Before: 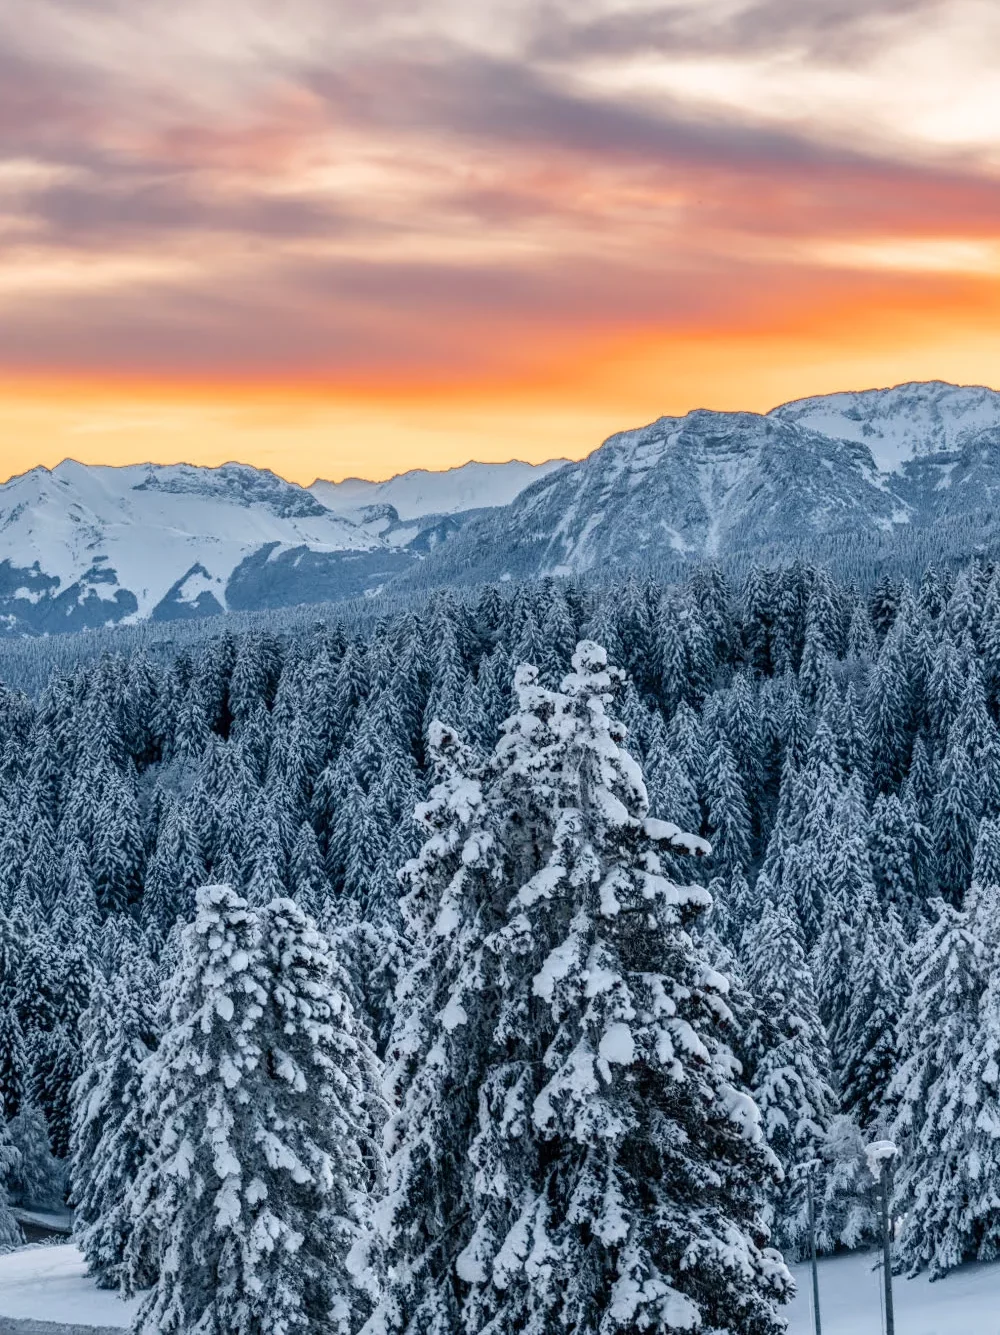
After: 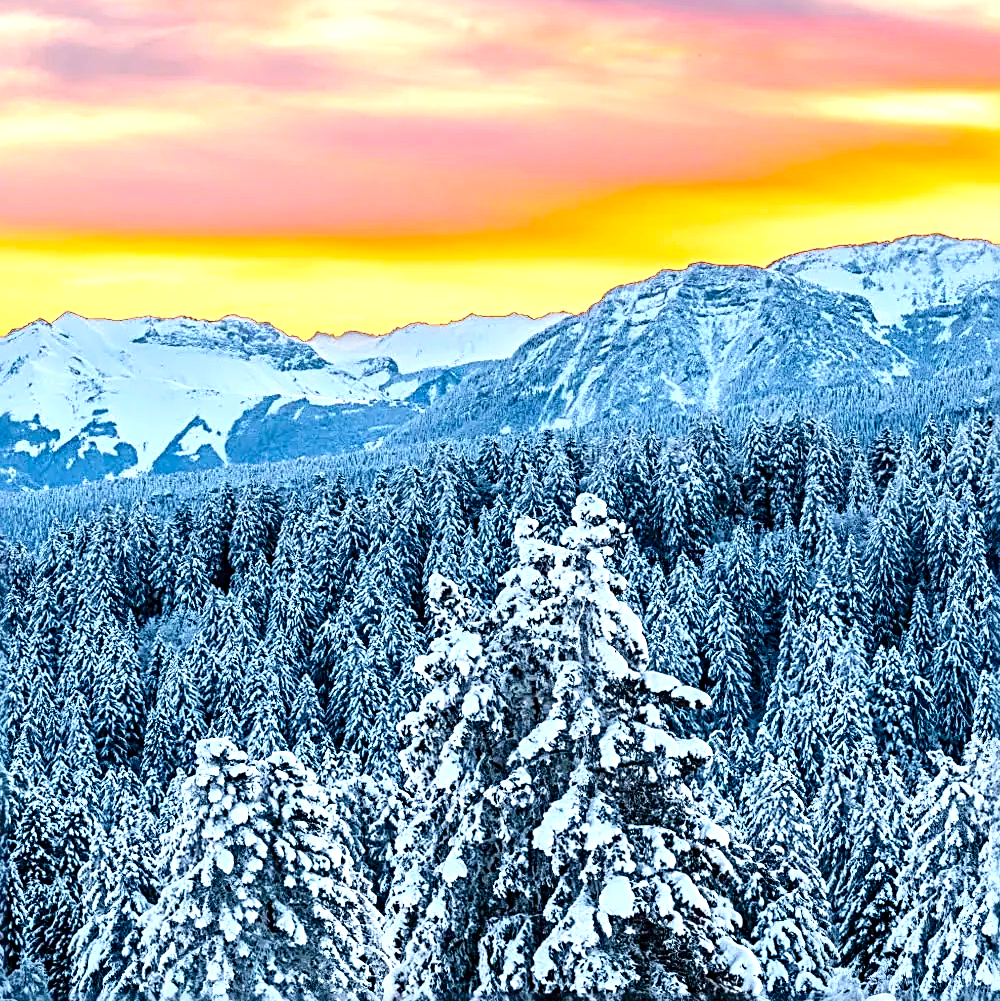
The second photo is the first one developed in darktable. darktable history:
exposure: black level correction 0, exposure 0.894 EV, compensate exposure bias true, compensate highlight preservation false
sharpen: radius 2.972, amount 0.774
contrast brightness saturation: contrast 0.148, brightness -0.014, saturation 0.101
crop: top 11.041%, bottom 13.963%
color balance rgb: perceptual saturation grading › global saturation 25.095%, global vibrance 20%
